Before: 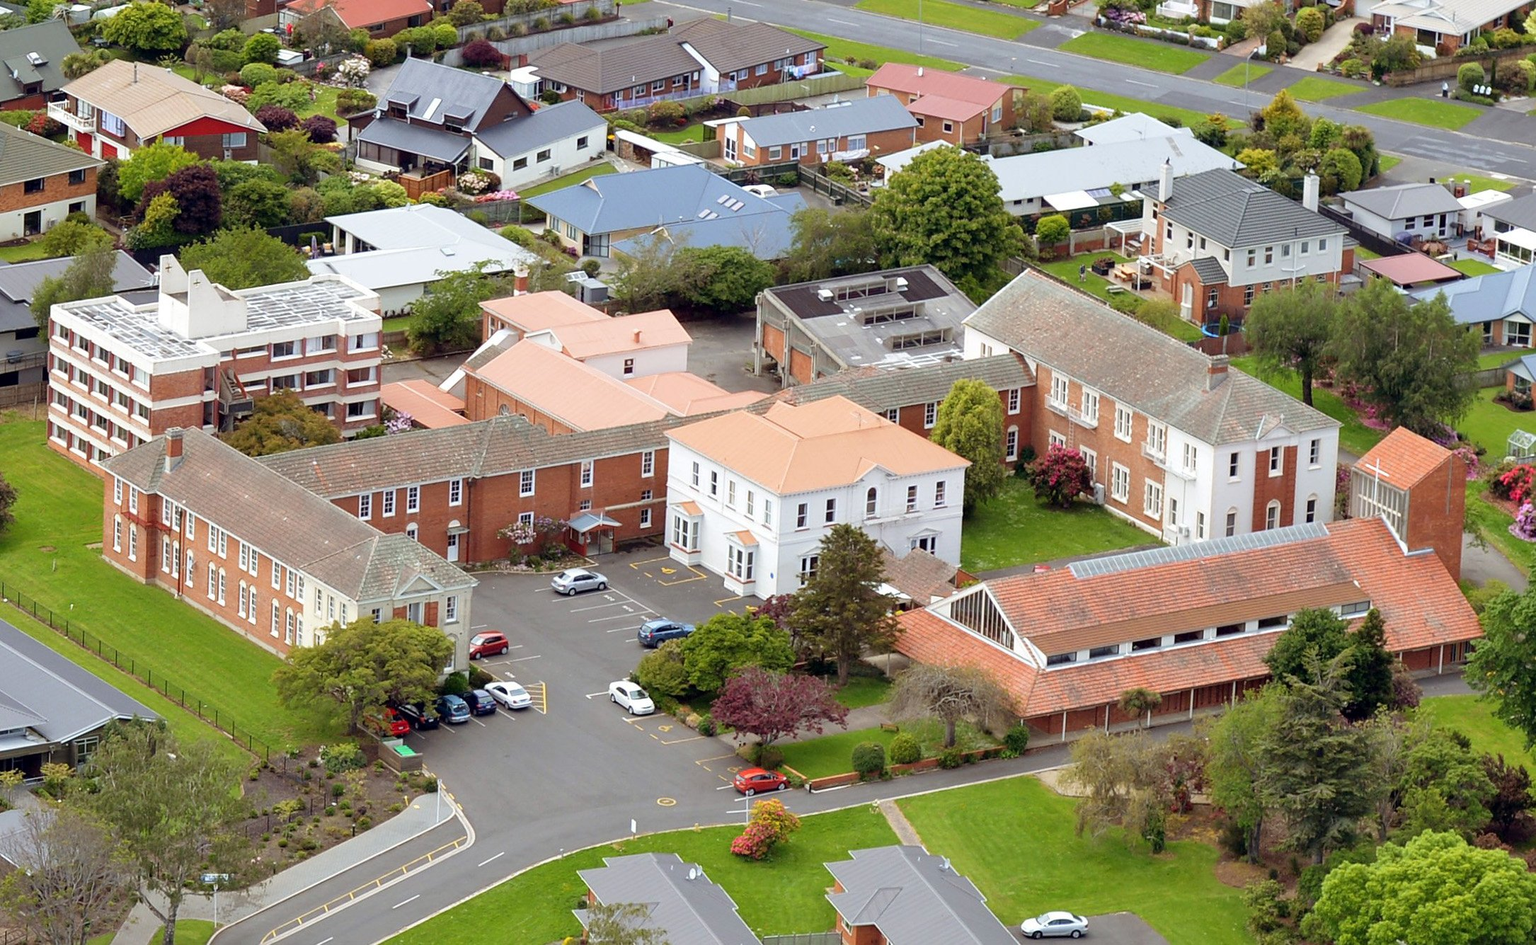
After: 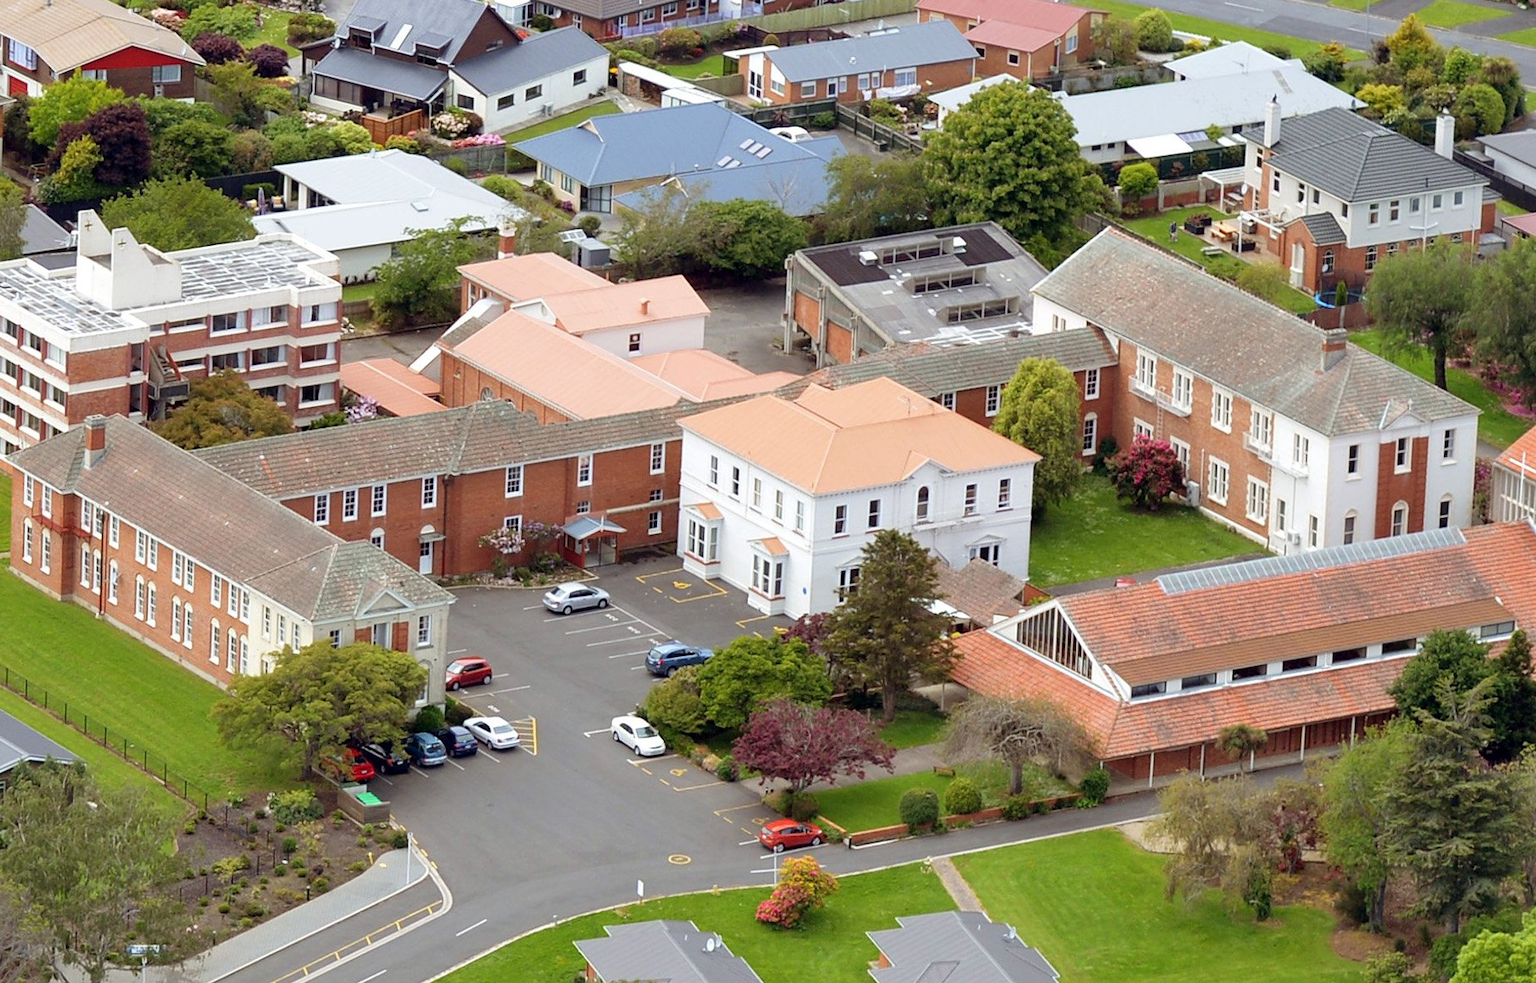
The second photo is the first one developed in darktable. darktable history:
crop: left 6.173%, top 8.298%, right 9.548%, bottom 4.019%
